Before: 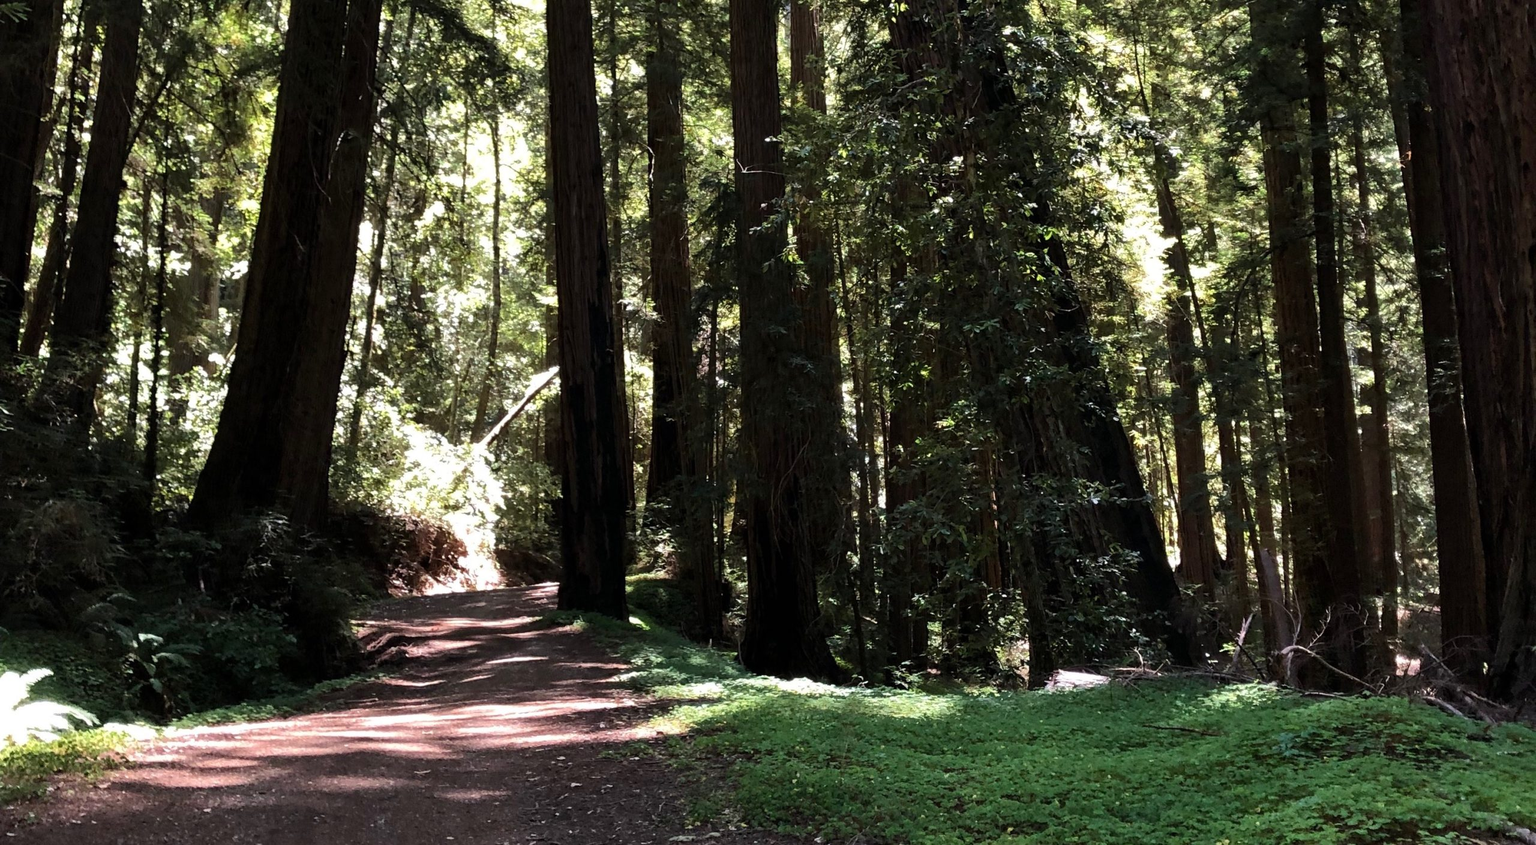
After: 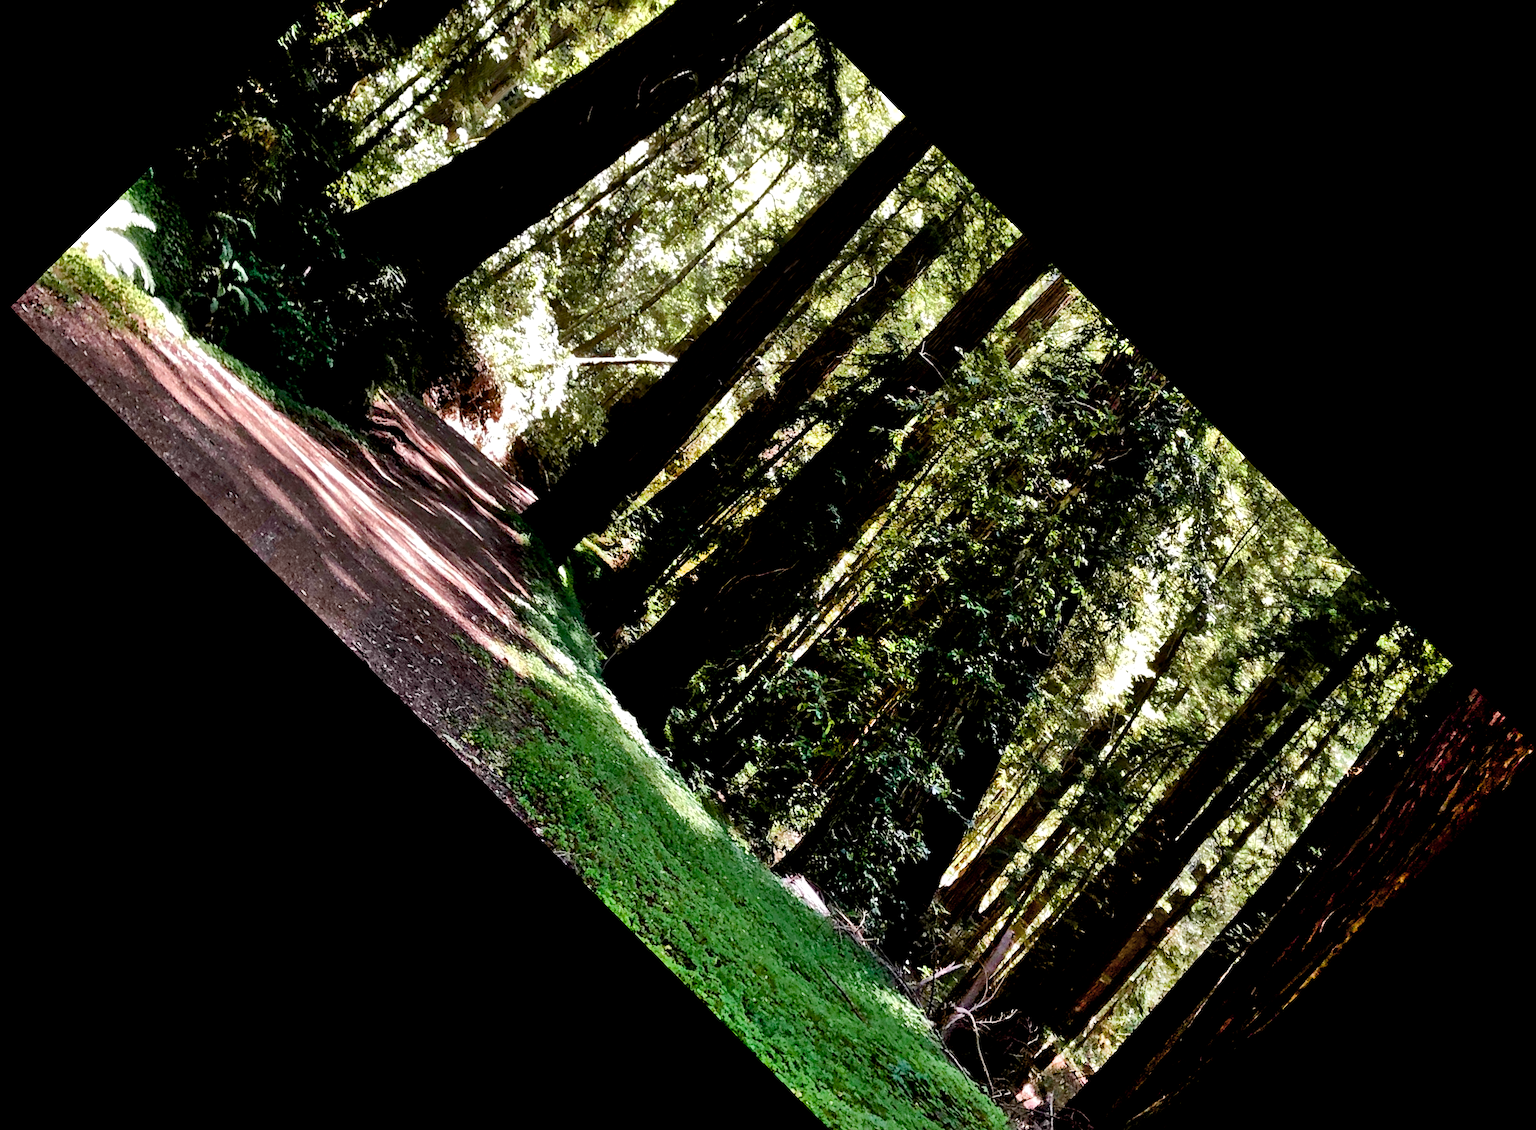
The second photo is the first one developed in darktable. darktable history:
rotate and perspective: rotation -1.17°, automatic cropping off
exposure: black level correction 0.01, exposure 0.014 EV, compensate highlight preservation false
color balance rgb: perceptual saturation grading › global saturation 20%, perceptual saturation grading › highlights -50%, perceptual saturation grading › shadows 30%, perceptual brilliance grading › global brilliance 10%, perceptual brilliance grading › shadows 15%
crop and rotate: angle -46.26°, top 16.234%, right 0.912%, bottom 11.704%
sharpen: amount 0.2
shadows and highlights: shadows 80.73, white point adjustment -9.07, highlights -61.46, soften with gaussian
